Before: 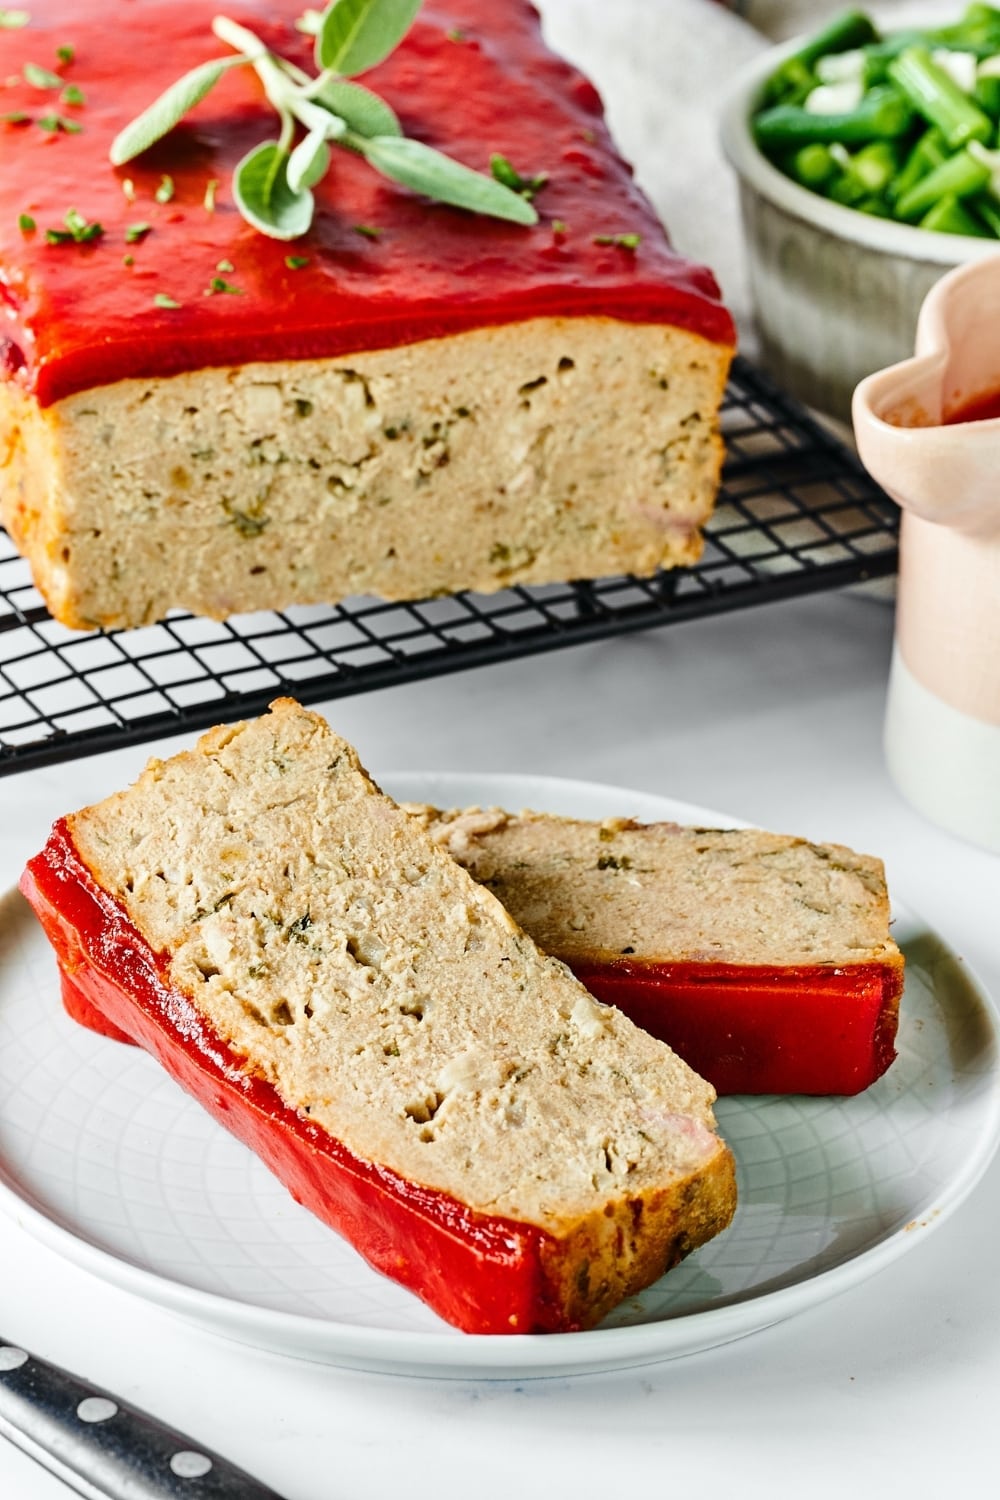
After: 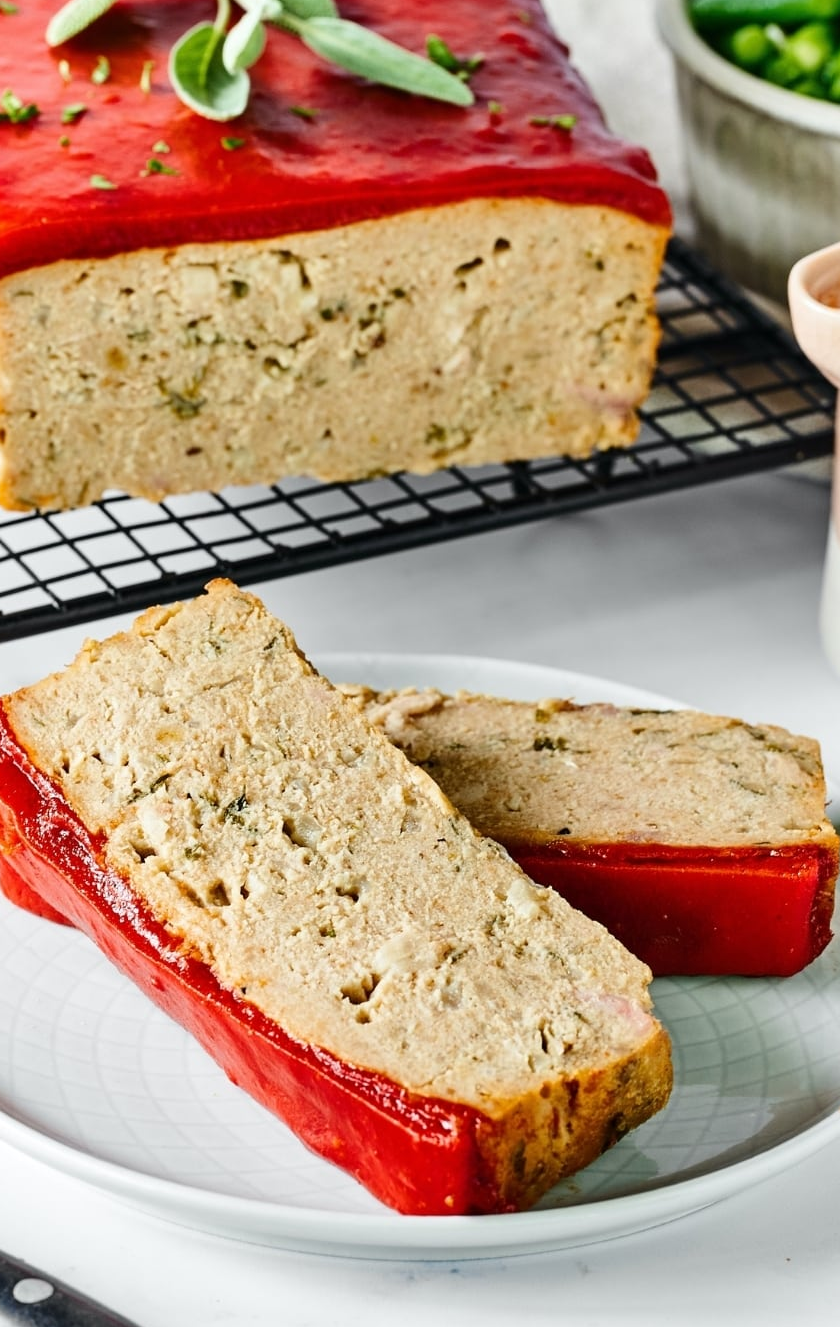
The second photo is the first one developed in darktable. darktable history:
crop: left 6.423%, top 7.939%, right 9.549%, bottom 3.571%
